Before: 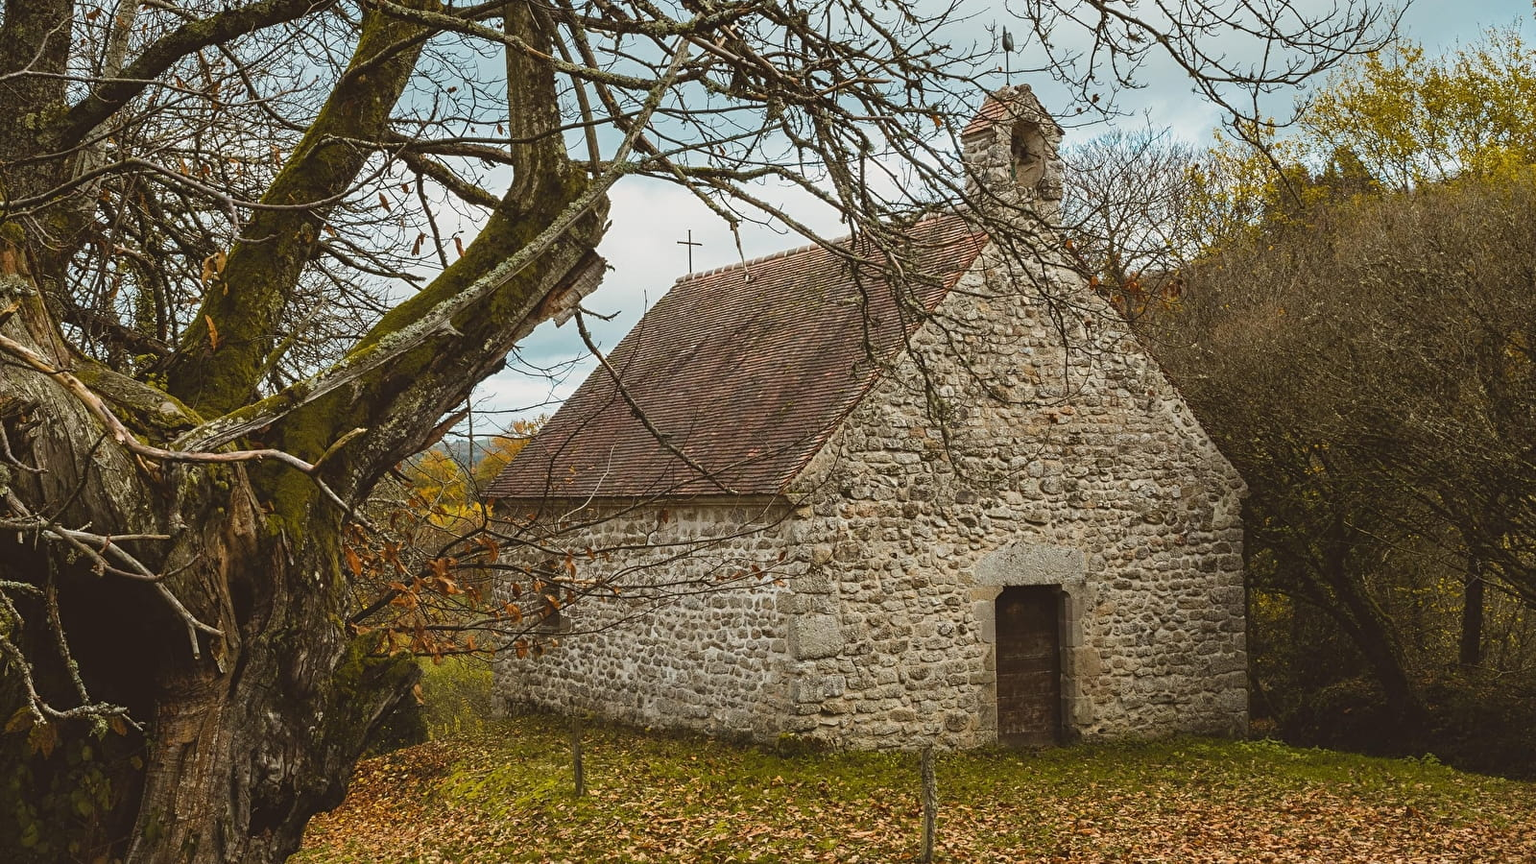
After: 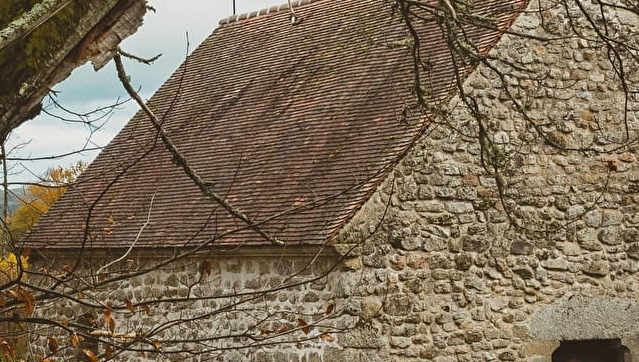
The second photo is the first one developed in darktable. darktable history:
crop: left 30.34%, top 30.011%, right 29.71%, bottom 29.676%
